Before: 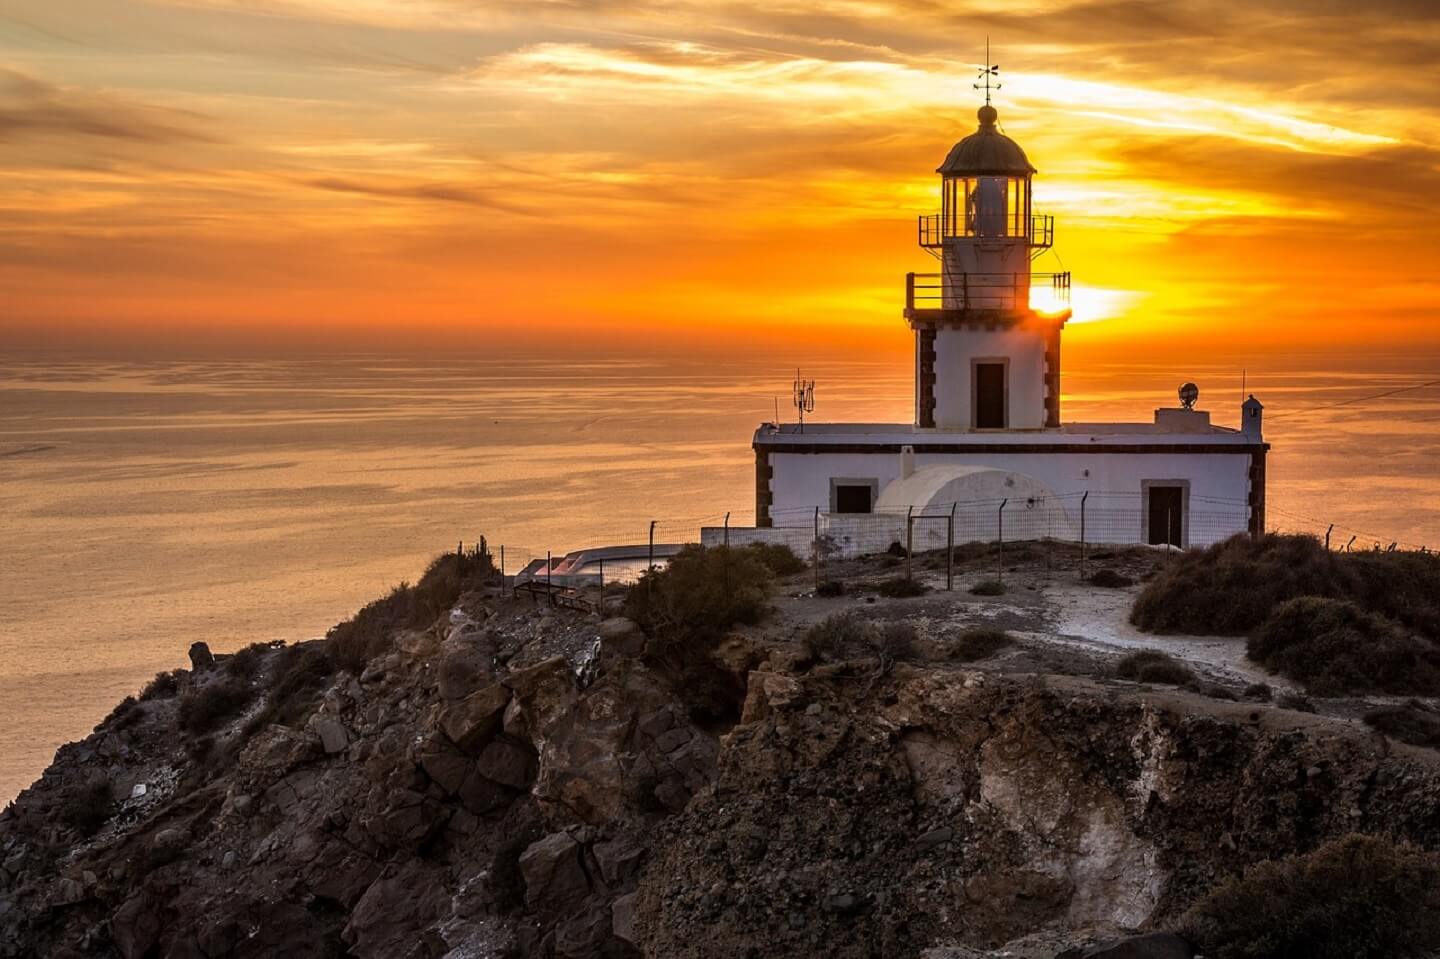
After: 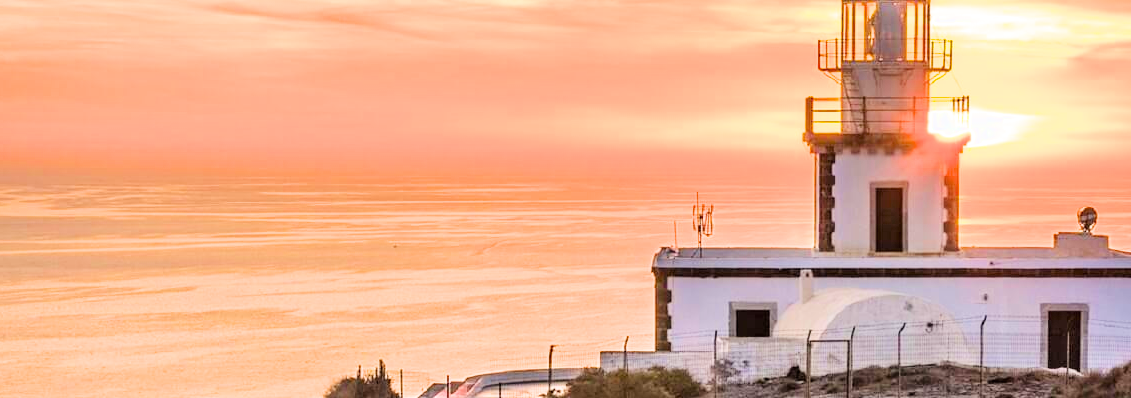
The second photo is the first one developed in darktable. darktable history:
crop: left 7.036%, top 18.398%, right 14.379%, bottom 40.043%
filmic rgb: black relative exposure -7.15 EV, white relative exposure 5.36 EV, hardness 3.02, color science v6 (2022)
exposure: black level correction 0, exposure 2.327 EV, compensate exposure bias true, compensate highlight preservation false
